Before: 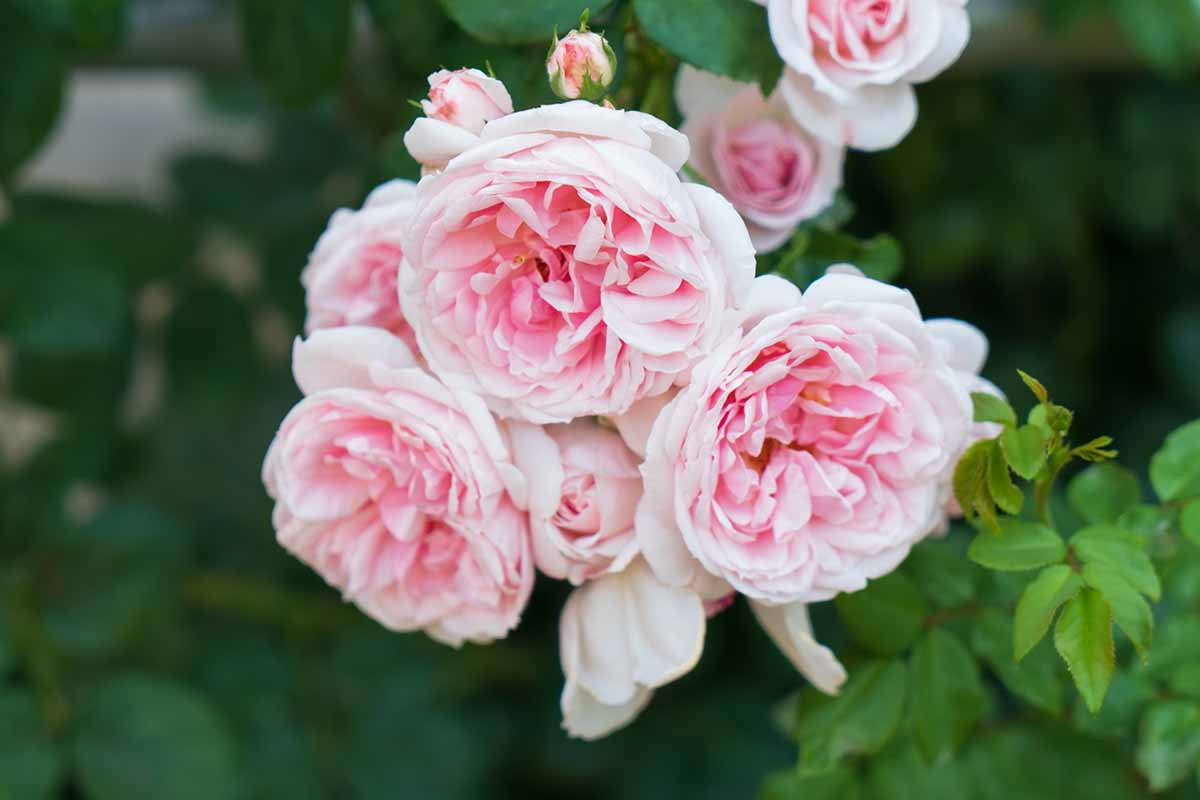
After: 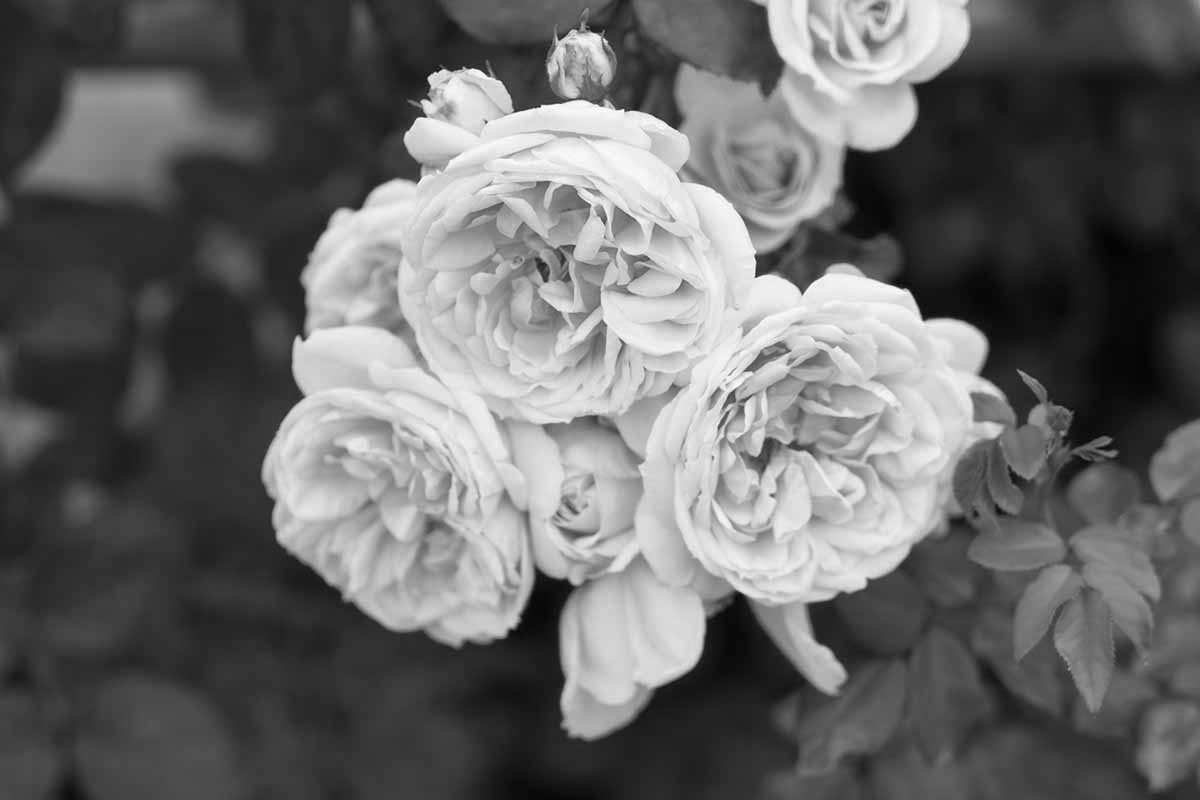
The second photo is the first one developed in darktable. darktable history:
color calibration: output gray [0.31, 0.36, 0.33, 0], illuminant custom, x 0.363, y 0.385, temperature 4523.33 K
